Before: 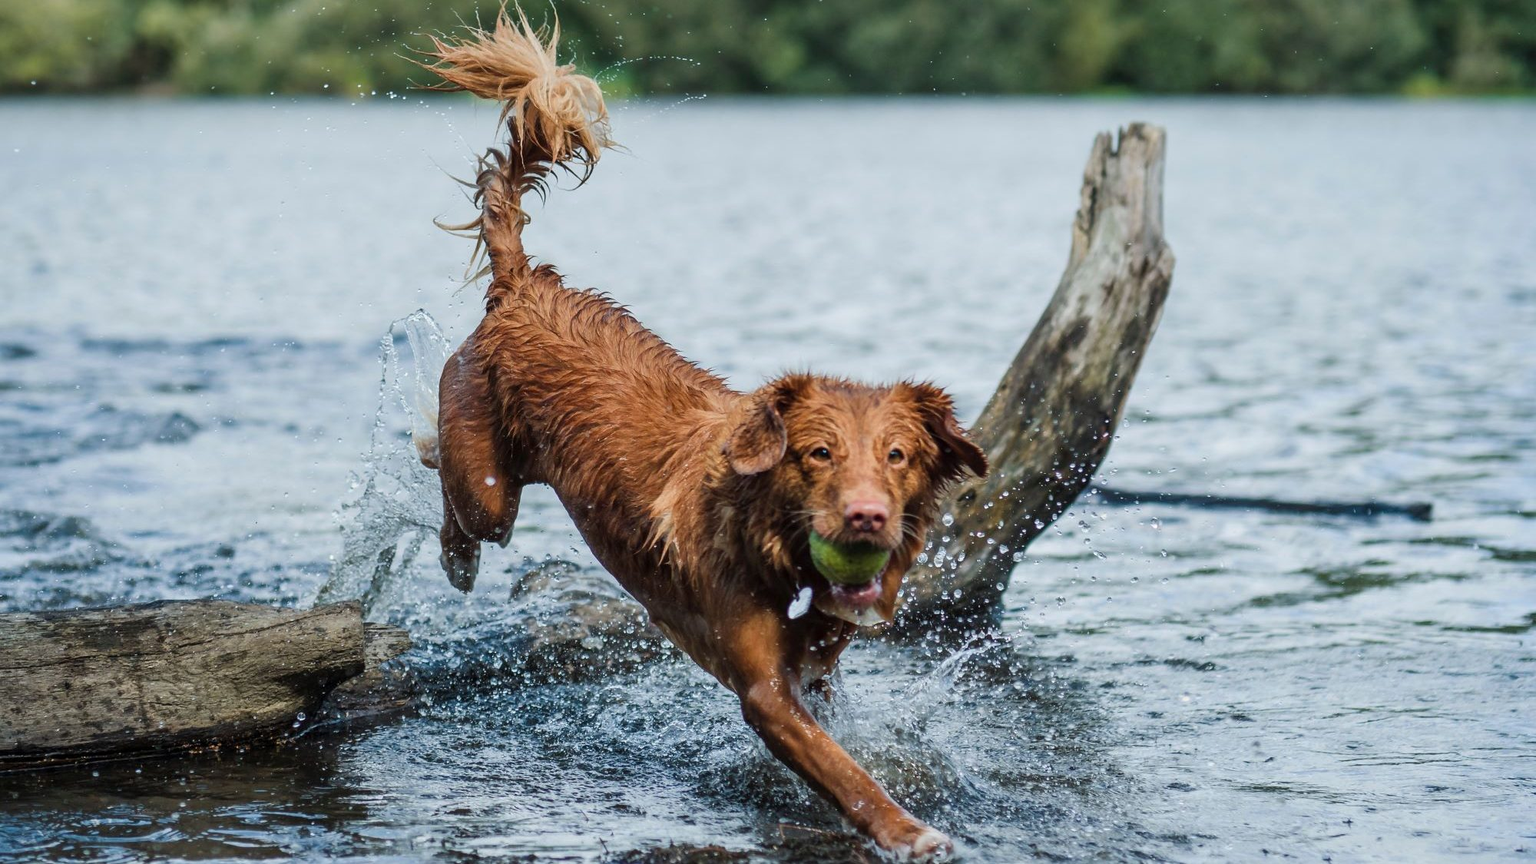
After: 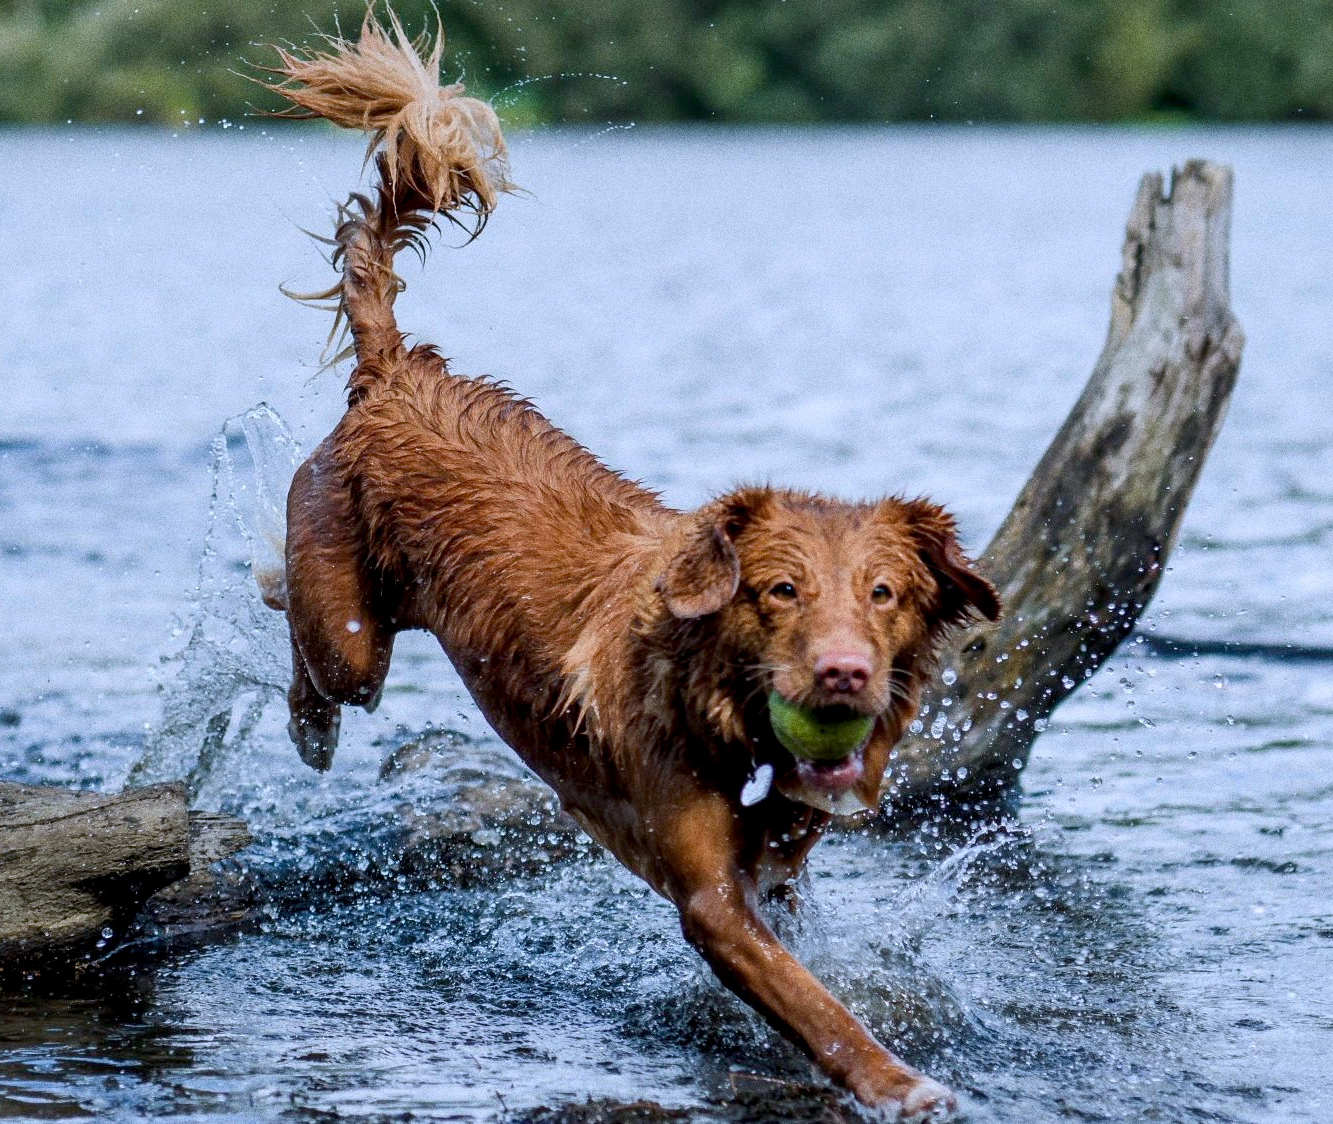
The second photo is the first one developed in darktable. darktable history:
crop and rotate: left 14.292%, right 19.041%
grain: coarseness 0.09 ISO, strength 40%
white balance: red 0.967, blue 1.119, emerald 0.756
exposure: black level correction 0.009, exposure 0.014 EV, compensate highlight preservation false
